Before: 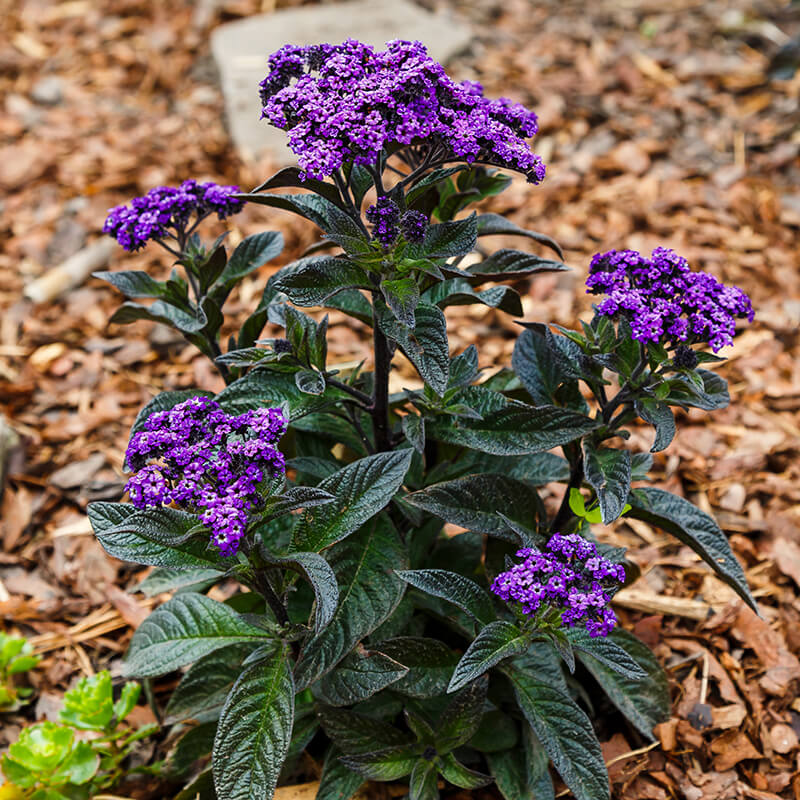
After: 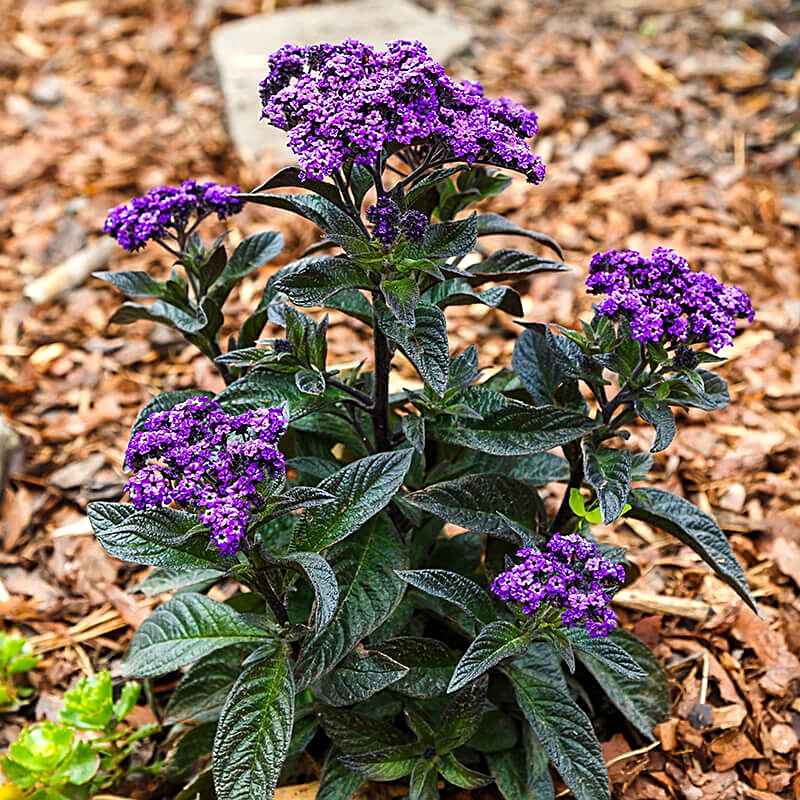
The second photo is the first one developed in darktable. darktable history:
exposure: exposure 0.367 EV, compensate highlight preservation false
sharpen: on, module defaults
